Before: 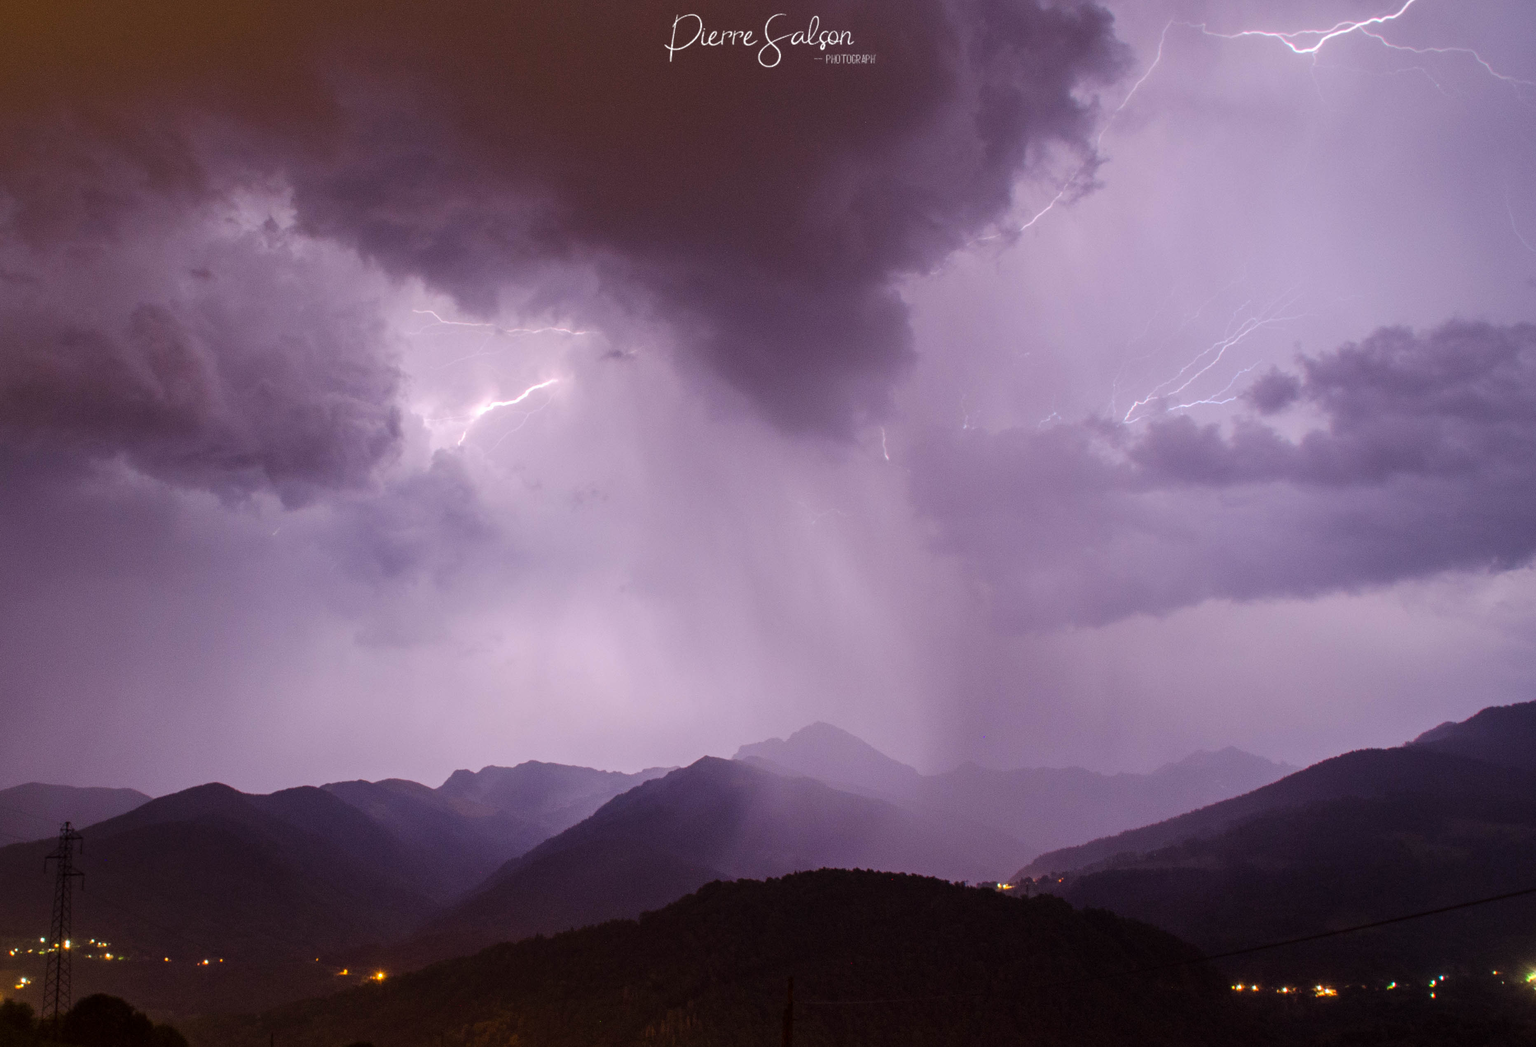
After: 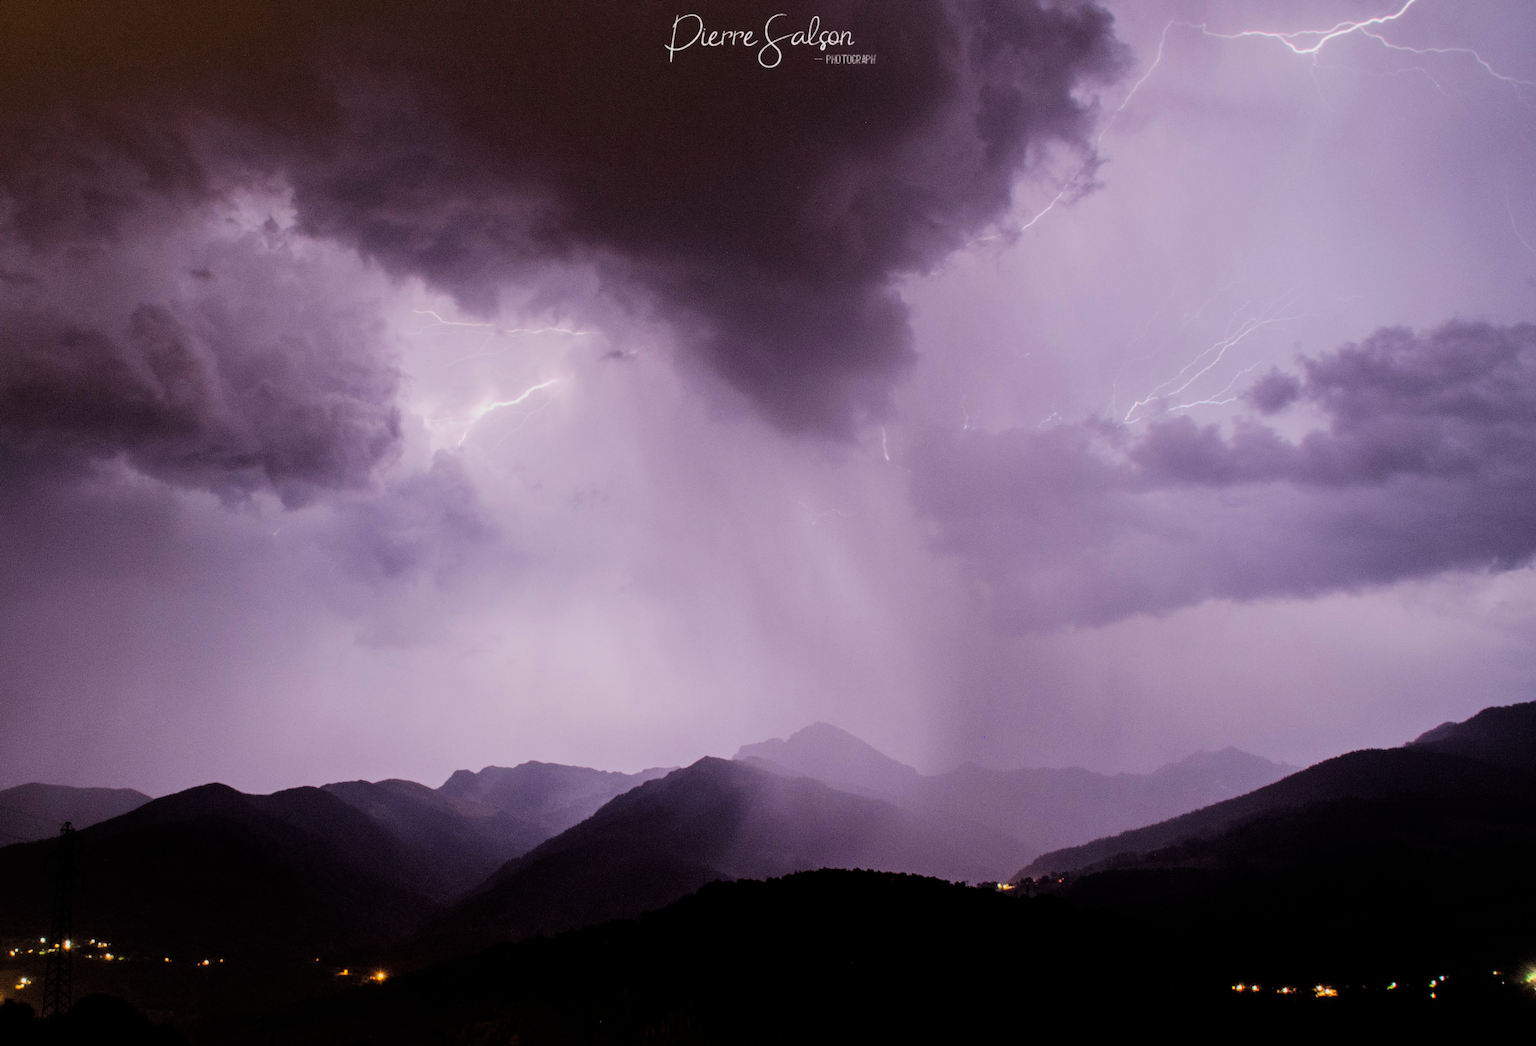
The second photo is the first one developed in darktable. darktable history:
filmic rgb: black relative exposure -5.02 EV, white relative exposure 3.96 EV, hardness 2.89, contrast 1.3, highlights saturation mix -31.26%
